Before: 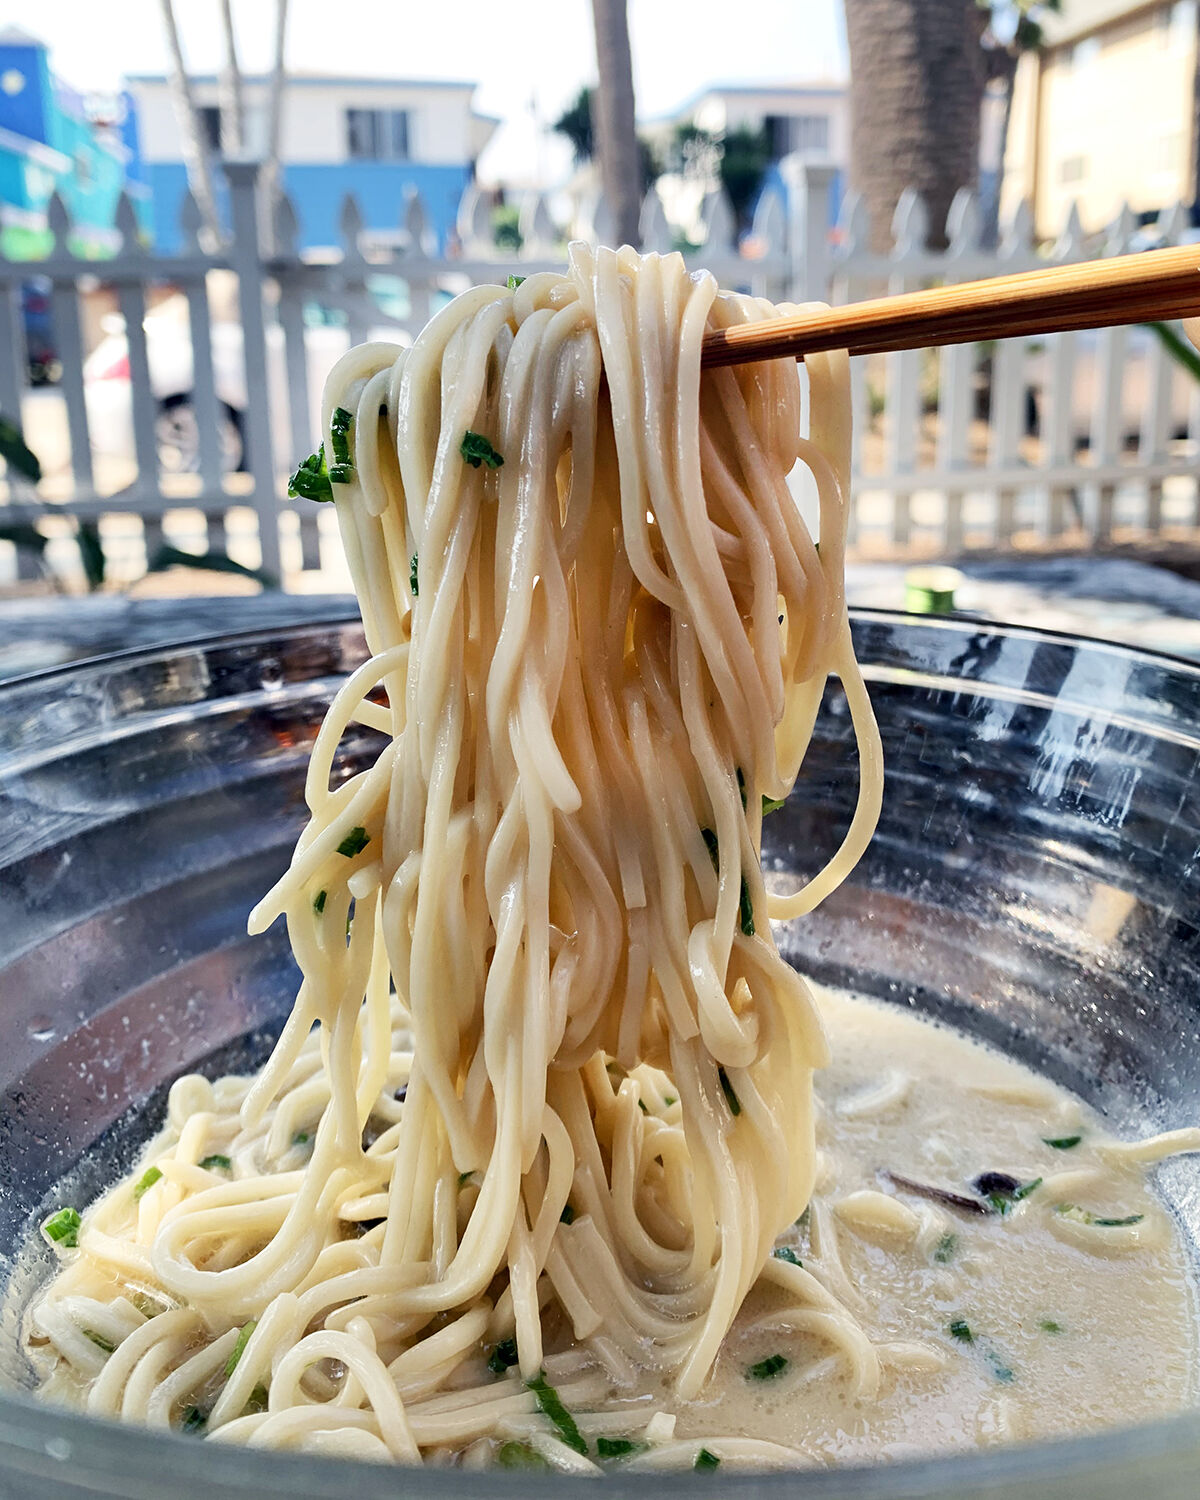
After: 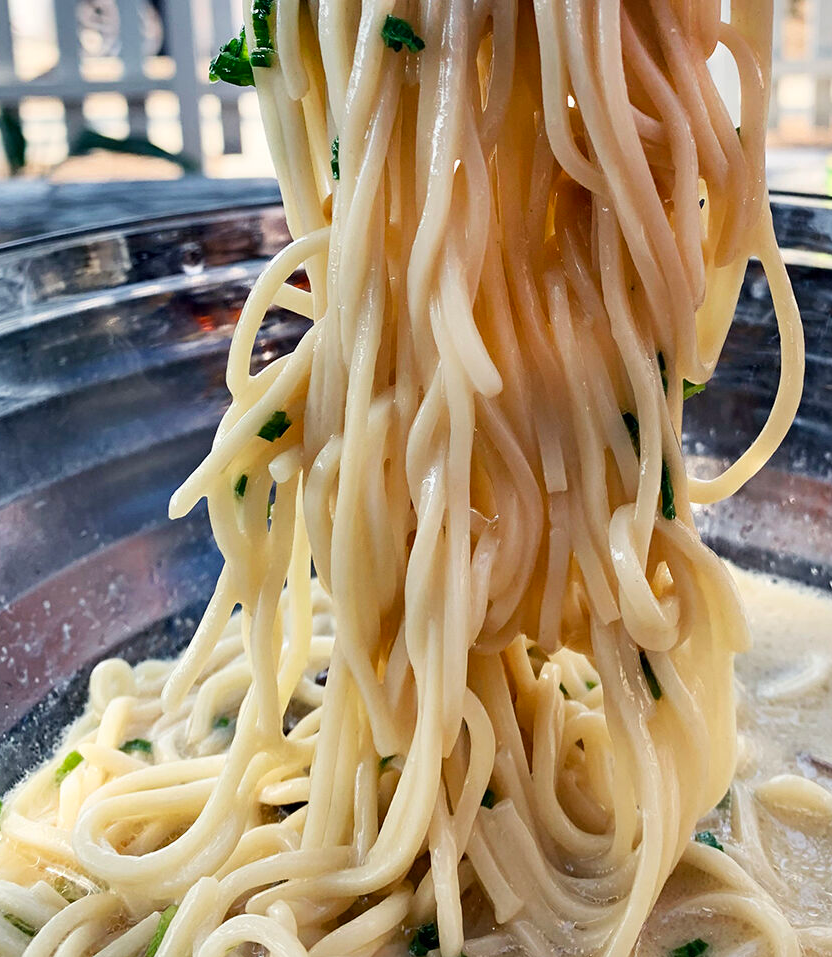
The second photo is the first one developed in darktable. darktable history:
crop: left 6.632%, top 27.797%, right 23.981%, bottom 8.347%
